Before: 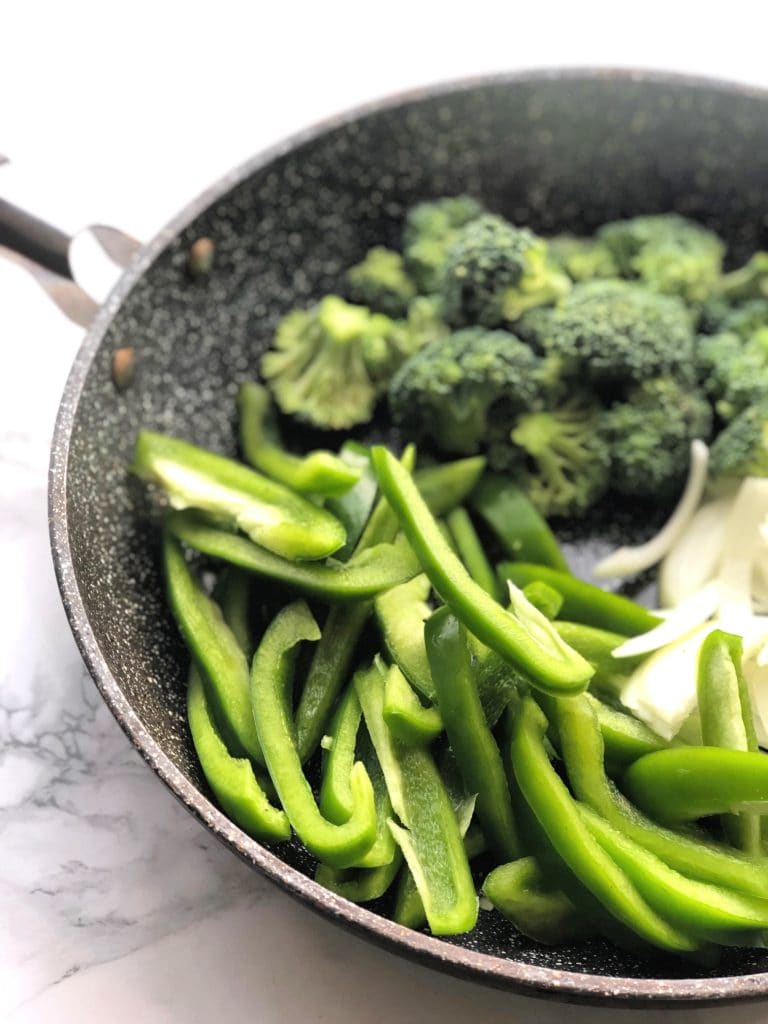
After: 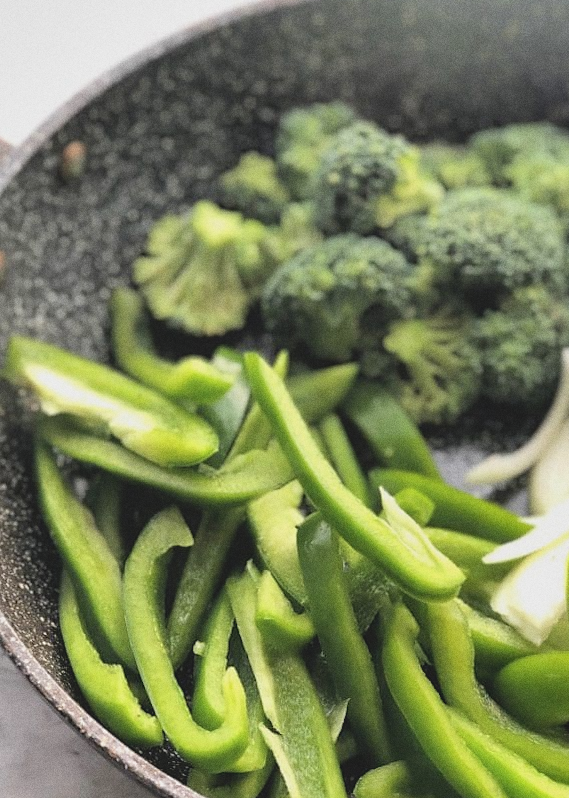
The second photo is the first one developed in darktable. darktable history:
contrast brightness saturation: contrast -0.15, brightness 0.05, saturation -0.12
rotate and perspective: rotation 0.174°, lens shift (vertical) 0.013, lens shift (horizontal) 0.019, shear 0.001, automatic cropping original format, crop left 0.007, crop right 0.991, crop top 0.016, crop bottom 0.997
exposure: compensate highlight preservation false
crop: left 16.768%, top 8.653%, right 8.362%, bottom 12.485%
sharpen: radius 1, threshold 1
grain: coarseness 0.09 ISO
shadows and highlights: low approximation 0.01, soften with gaussian
